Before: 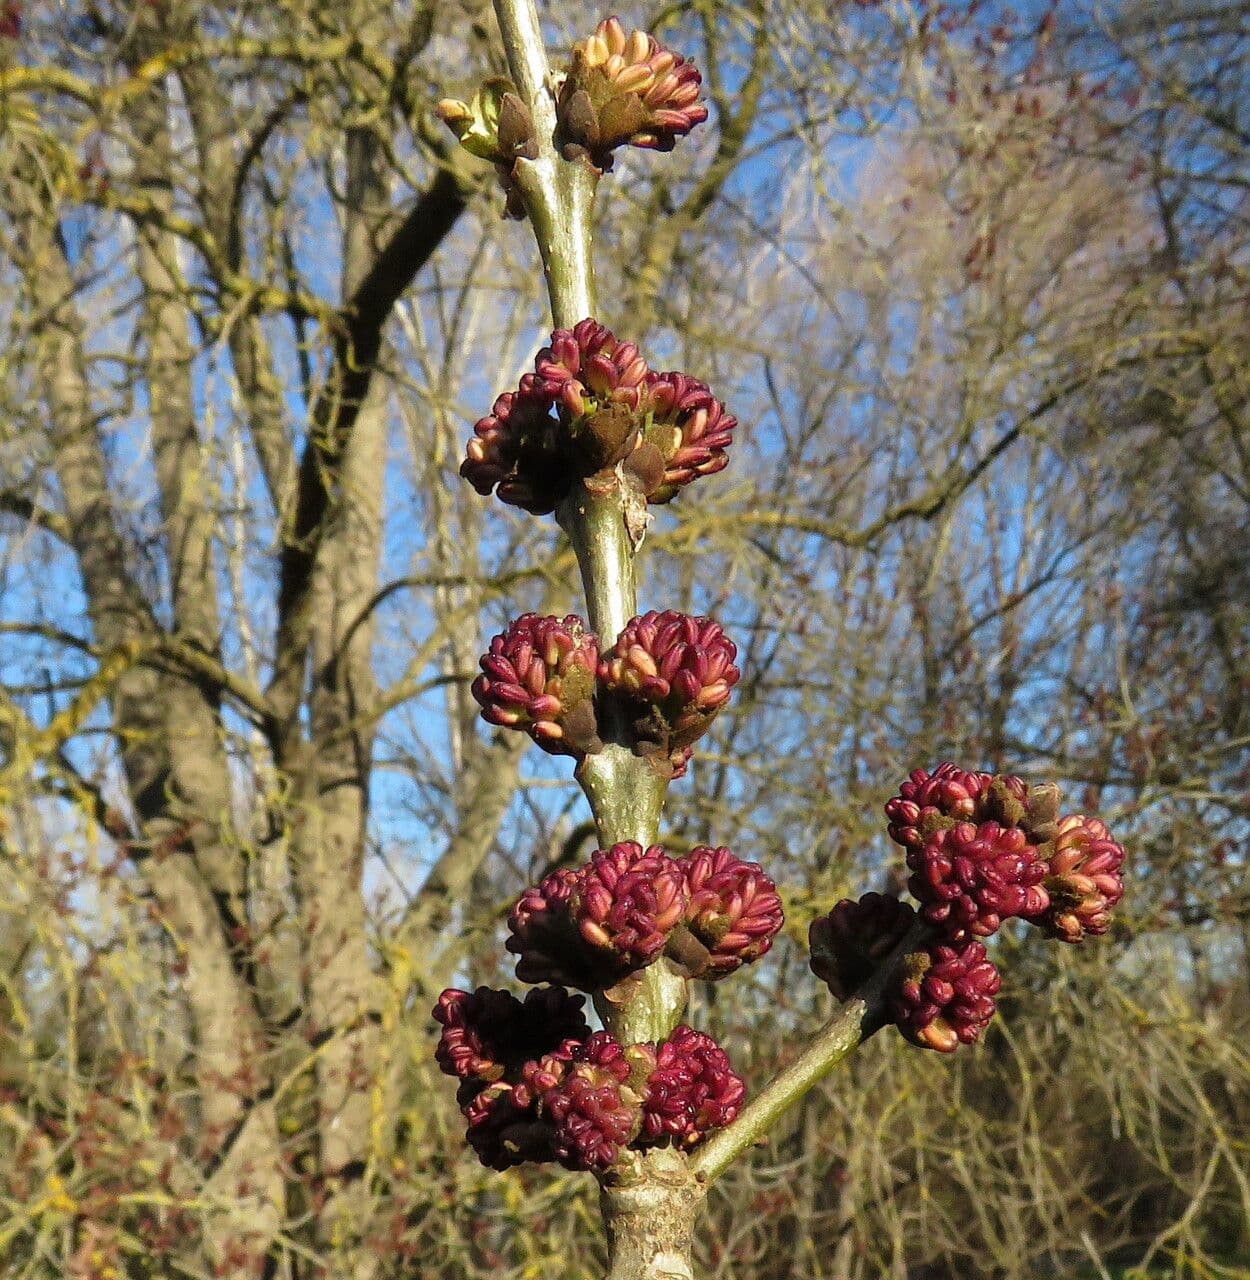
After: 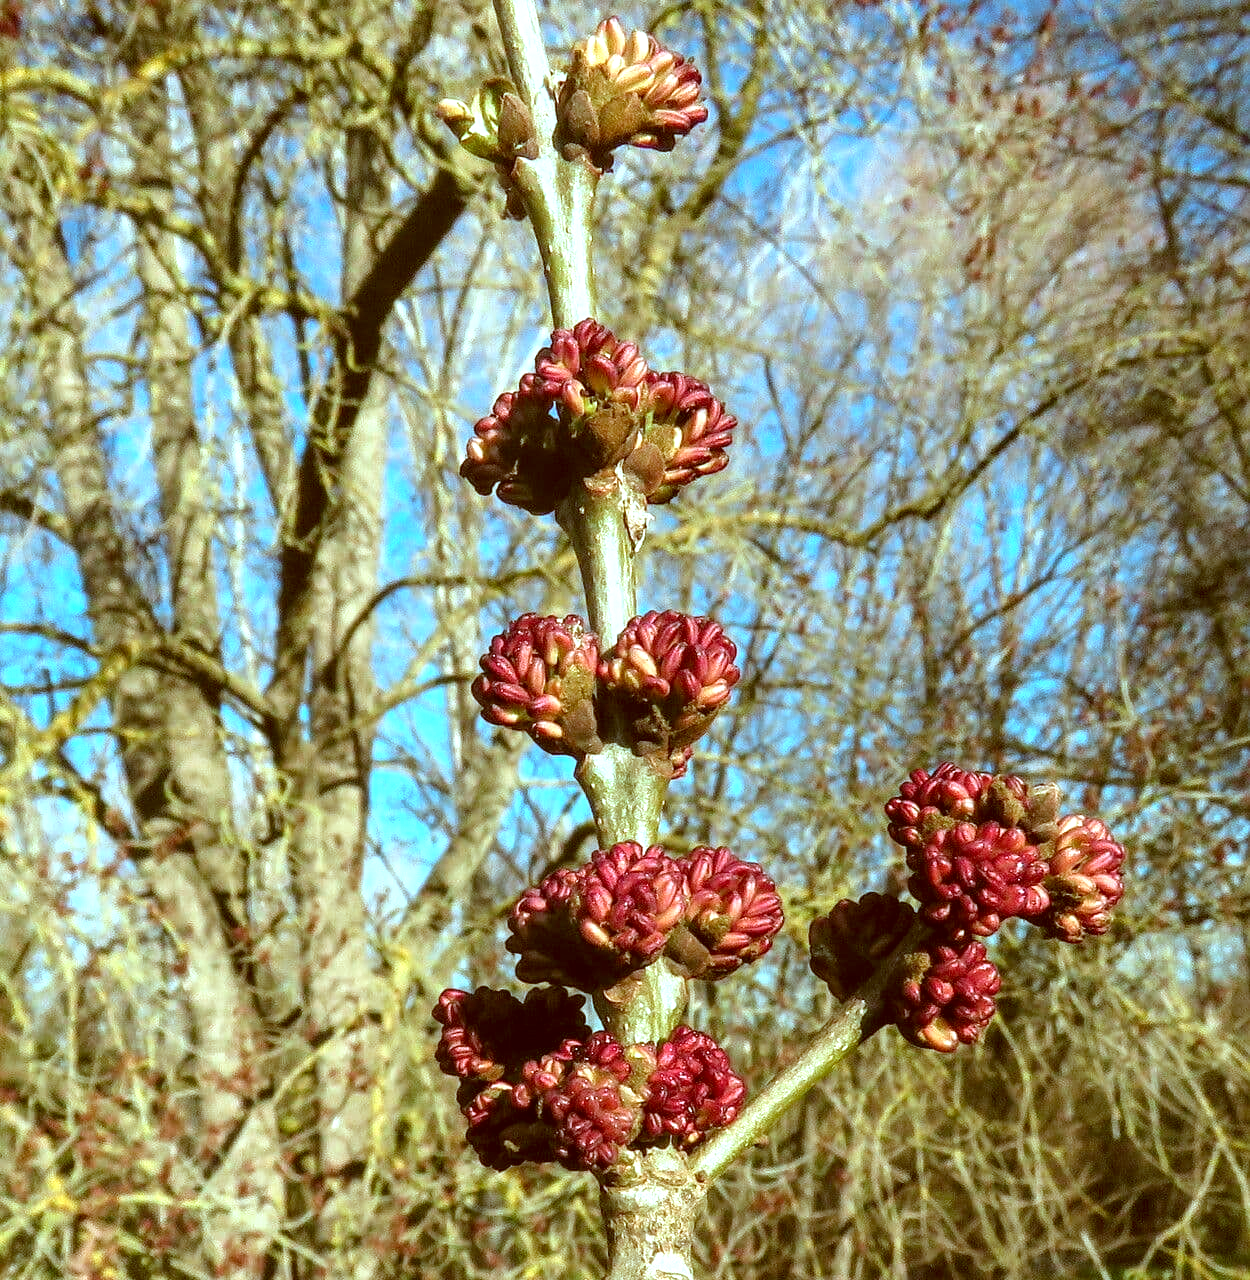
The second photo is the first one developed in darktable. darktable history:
local contrast: on, module defaults
color correction: highlights a* -14.29, highlights b* -16.21, shadows a* 10.55, shadows b* 28.88
exposure: black level correction 0, exposure 0.703 EV, compensate exposure bias true, compensate highlight preservation false
